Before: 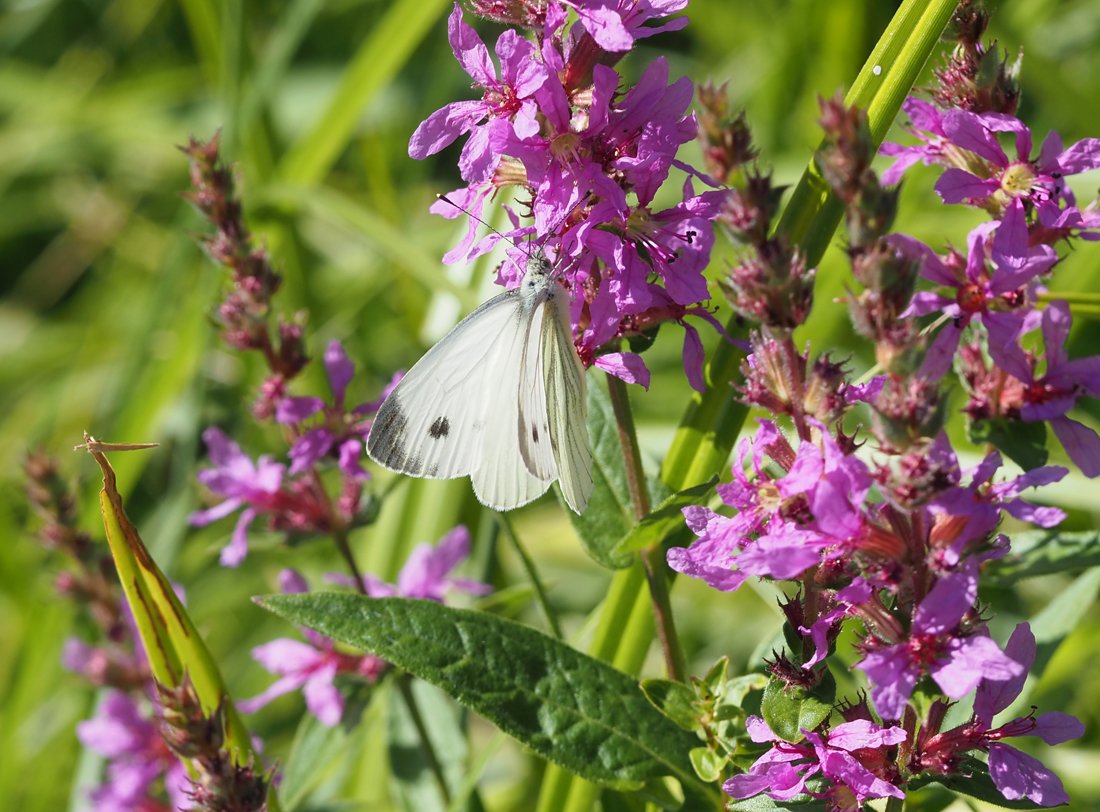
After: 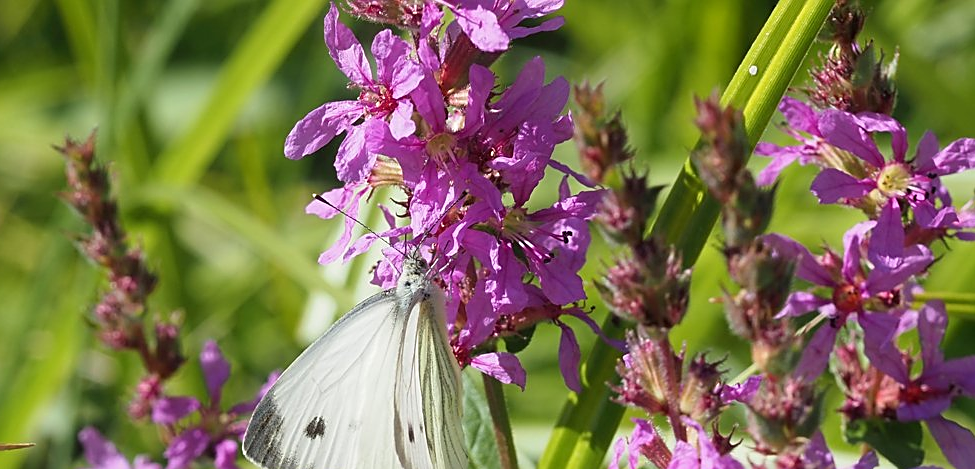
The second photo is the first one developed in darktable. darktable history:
sharpen: on, module defaults
crop and rotate: left 11.342%, bottom 42.202%
